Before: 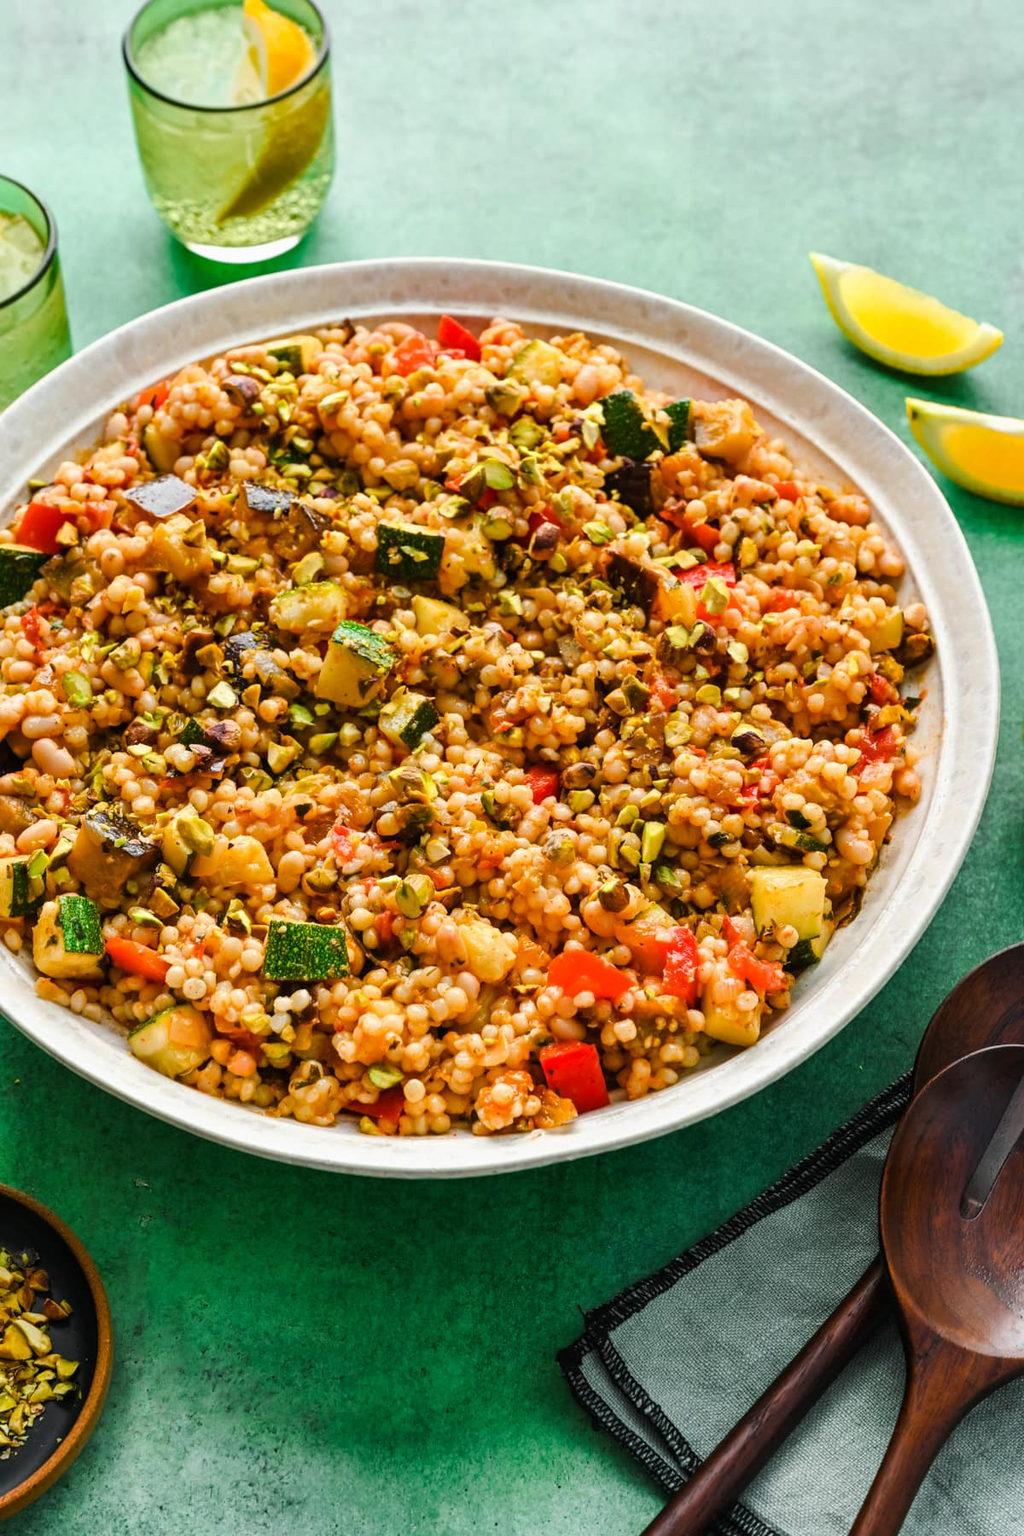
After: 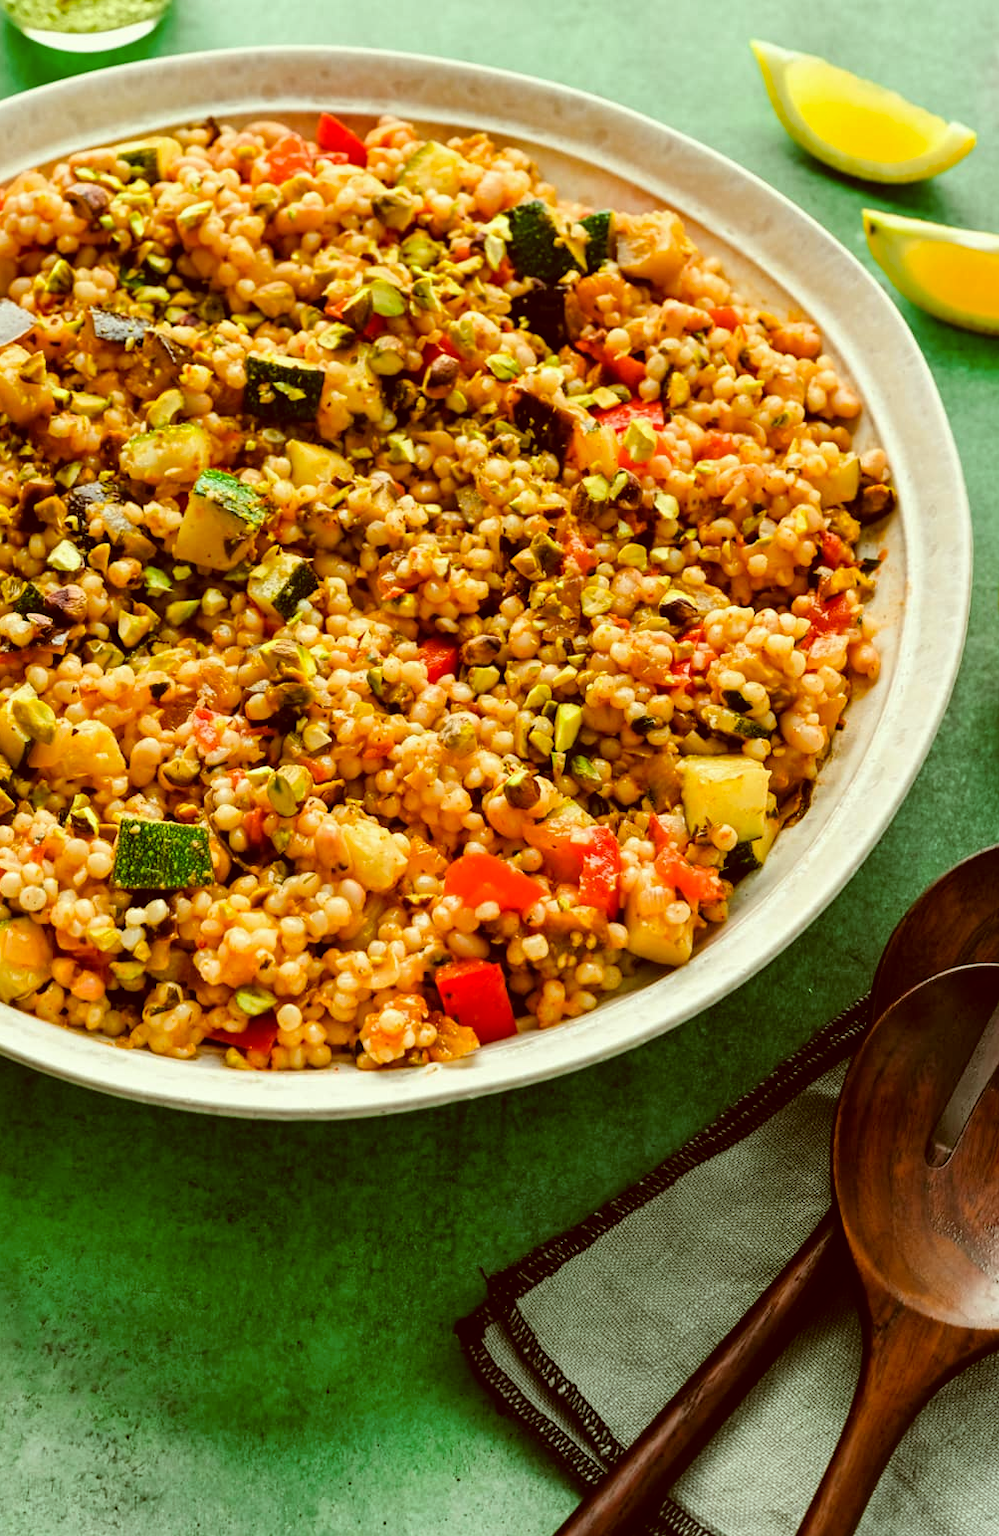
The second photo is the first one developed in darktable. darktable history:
color correction: highlights a* -5.3, highlights b* 9.8, shadows a* 9.8, shadows b* 24.26
crop: left 16.315%, top 14.246%
rgb curve: curves: ch0 [(0, 0) (0.136, 0.078) (0.262, 0.245) (0.414, 0.42) (1, 1)], compensate middle gray true, preserve colors basic power
